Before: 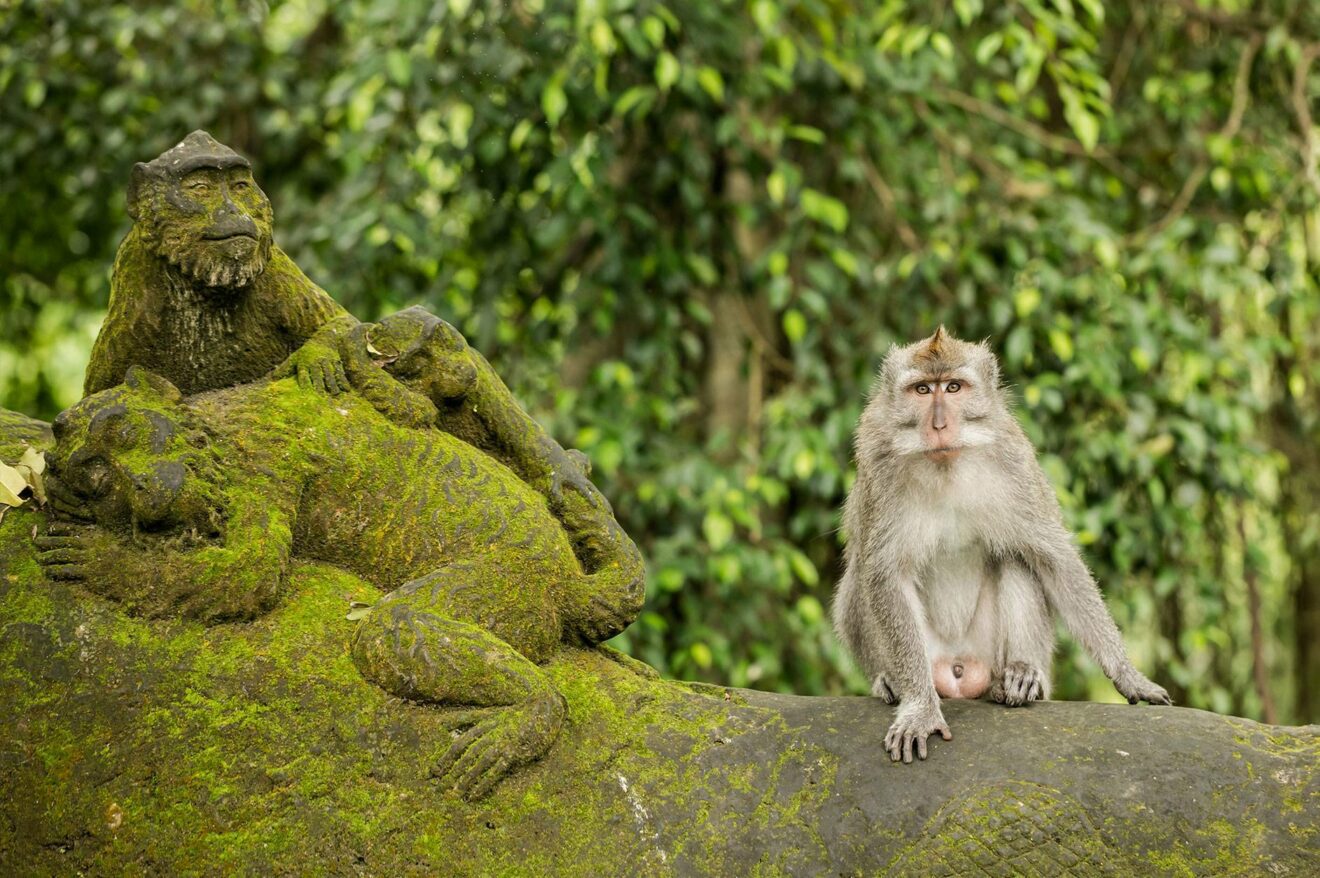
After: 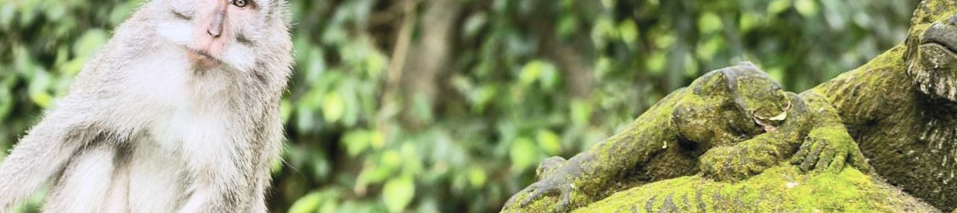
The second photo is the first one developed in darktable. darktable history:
crop and rotate: angle 16.12°, top 30.835%, bottom 35.653%
graduated density: hue 238.83°, saturation 50%
white balance: red 0.976, blue 1.04
contrast brightness saturation: contrast 0.39, brightness 0.53
vibrance: vibrance 10%
